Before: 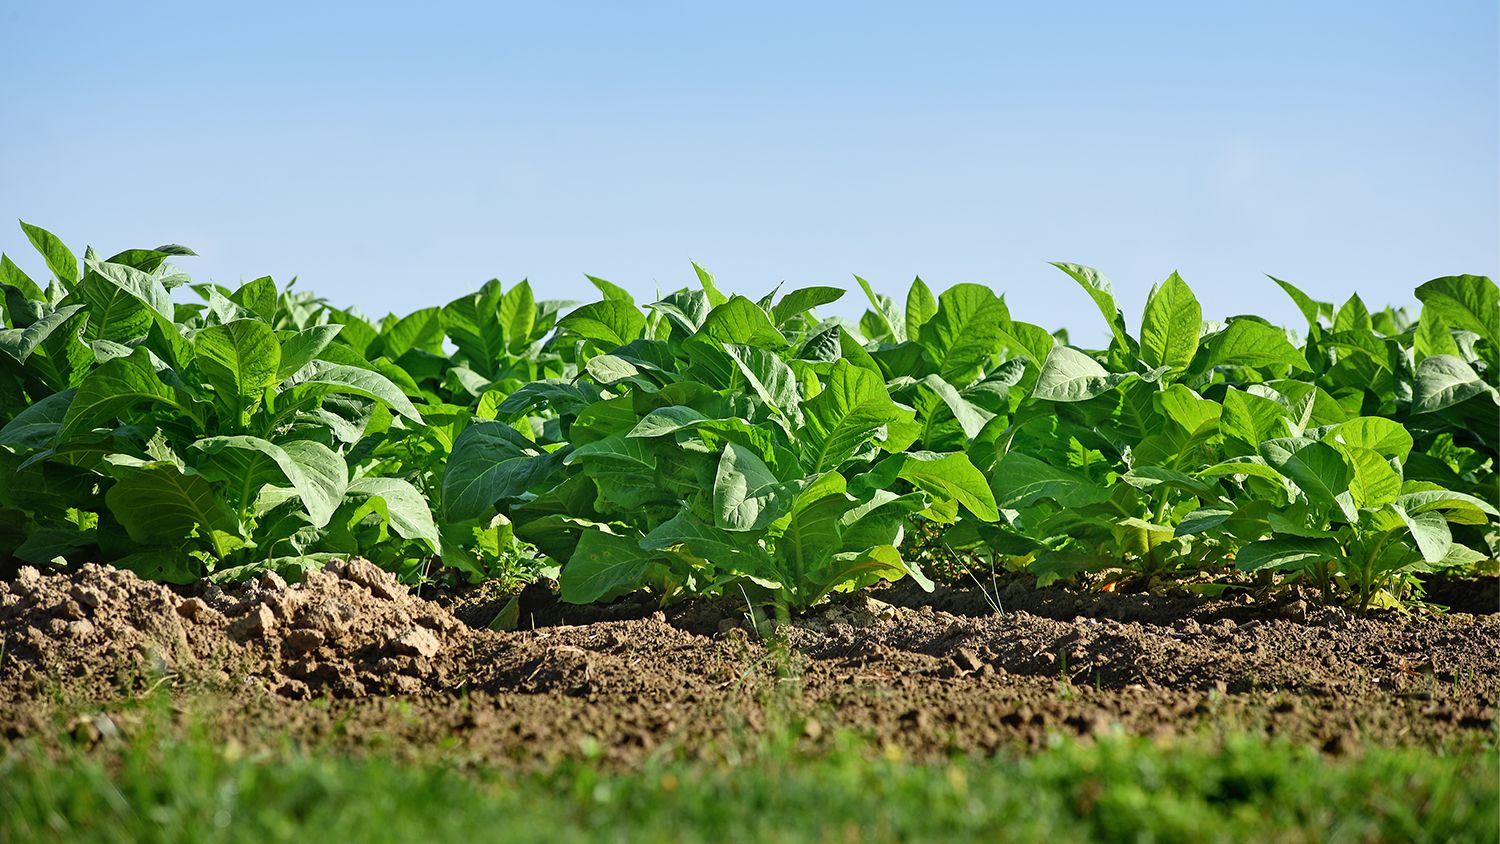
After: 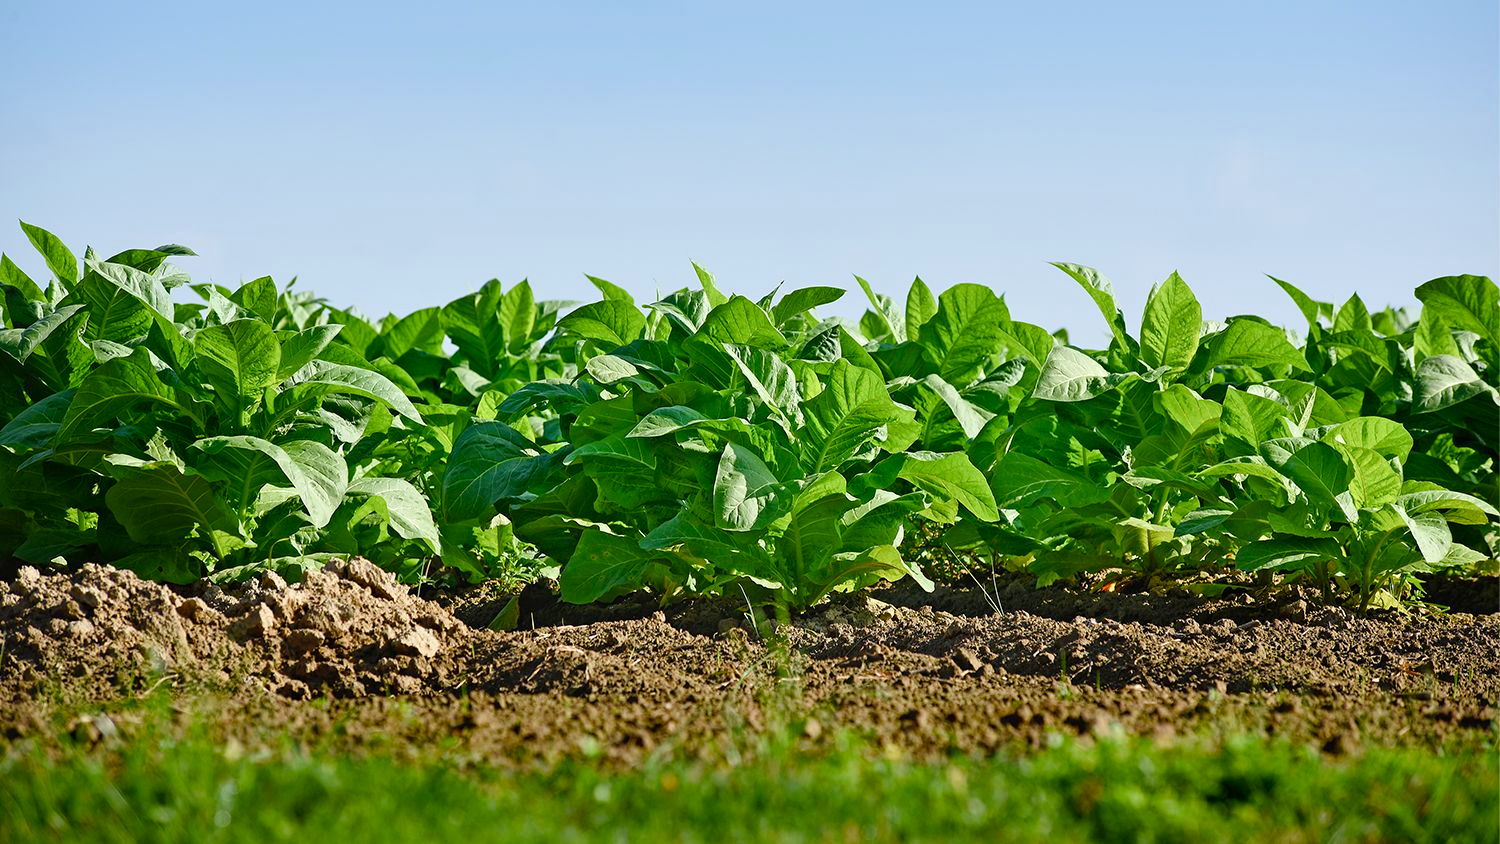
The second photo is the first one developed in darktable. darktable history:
color balance rgb: power › hue 328.43°, perceptual saturation grading › global saturation 0.07%, perceptual saturation grading › highlights -18.035%, perceptual saturation grading › mid-tones 32.57%, perceptual saturation grading › shadows 50.462%
